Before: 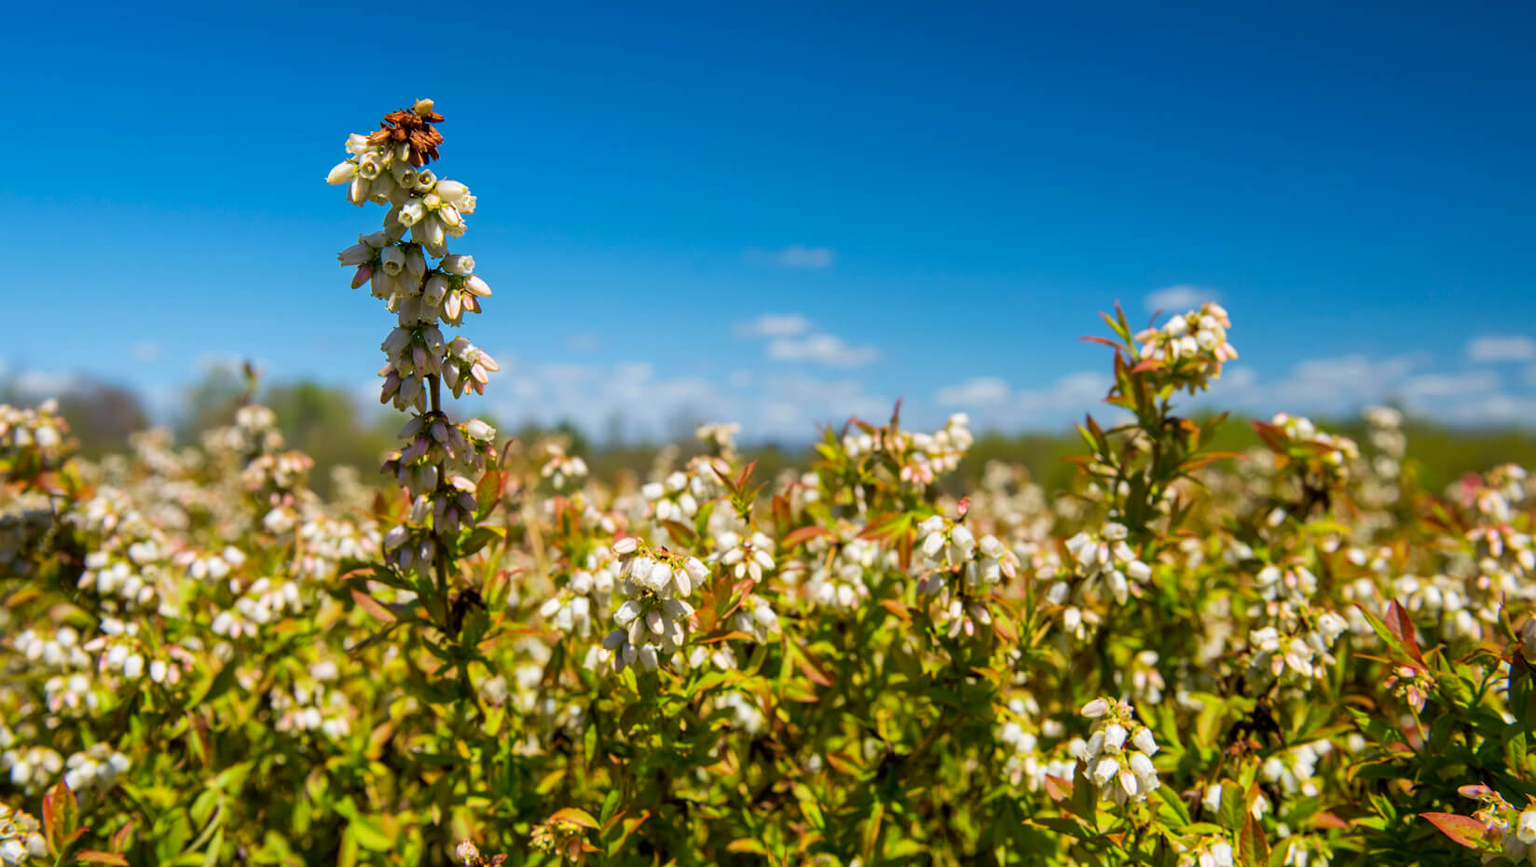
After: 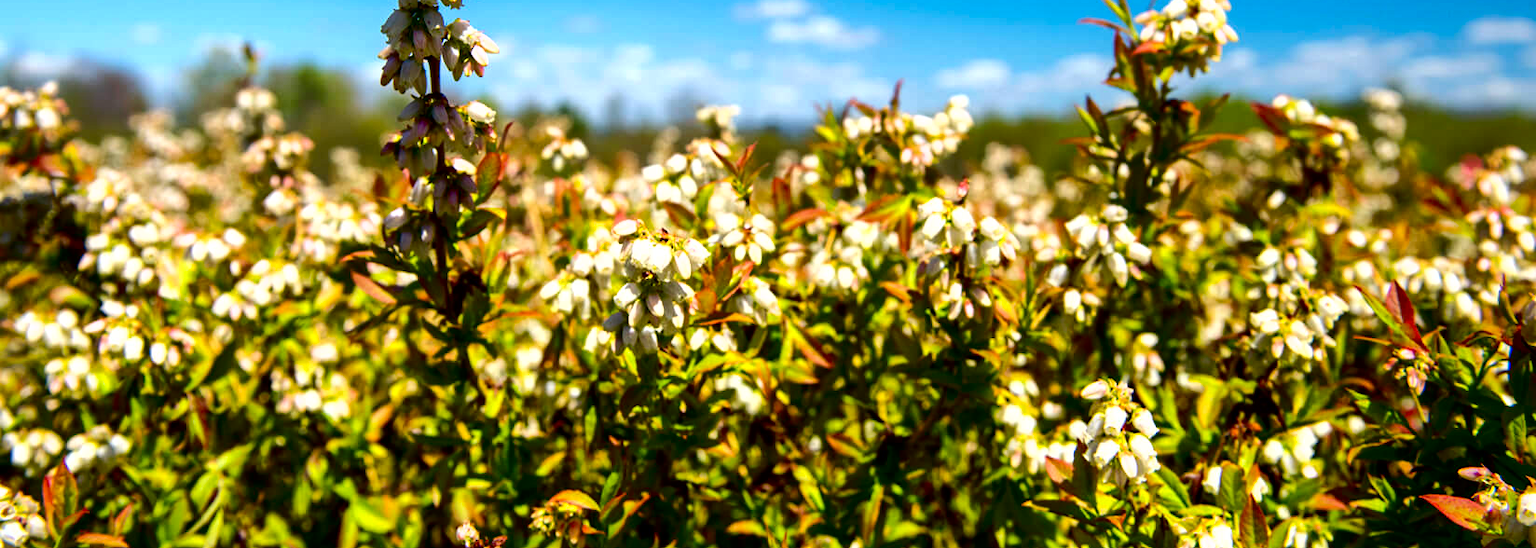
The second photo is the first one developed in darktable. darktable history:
tone equalizer: -8 EV -0.764 EV, -7 EV -0.68 EV, -6 EV -0.592 EV, -5 EV -0.365 EV, -3 EV 0.372 EV, -2 EV 0.6 EV, -1 EV 0.685 EV, +0 EV 0.777 EV, luminance estimator HSV value / RGB max
contrast brightness saturation: contrast 0.237, brightness -0.231, saturation 0.139
shadows and highlights: highlights color adjustment 0.446%
crop and rotate: top 36.683%
